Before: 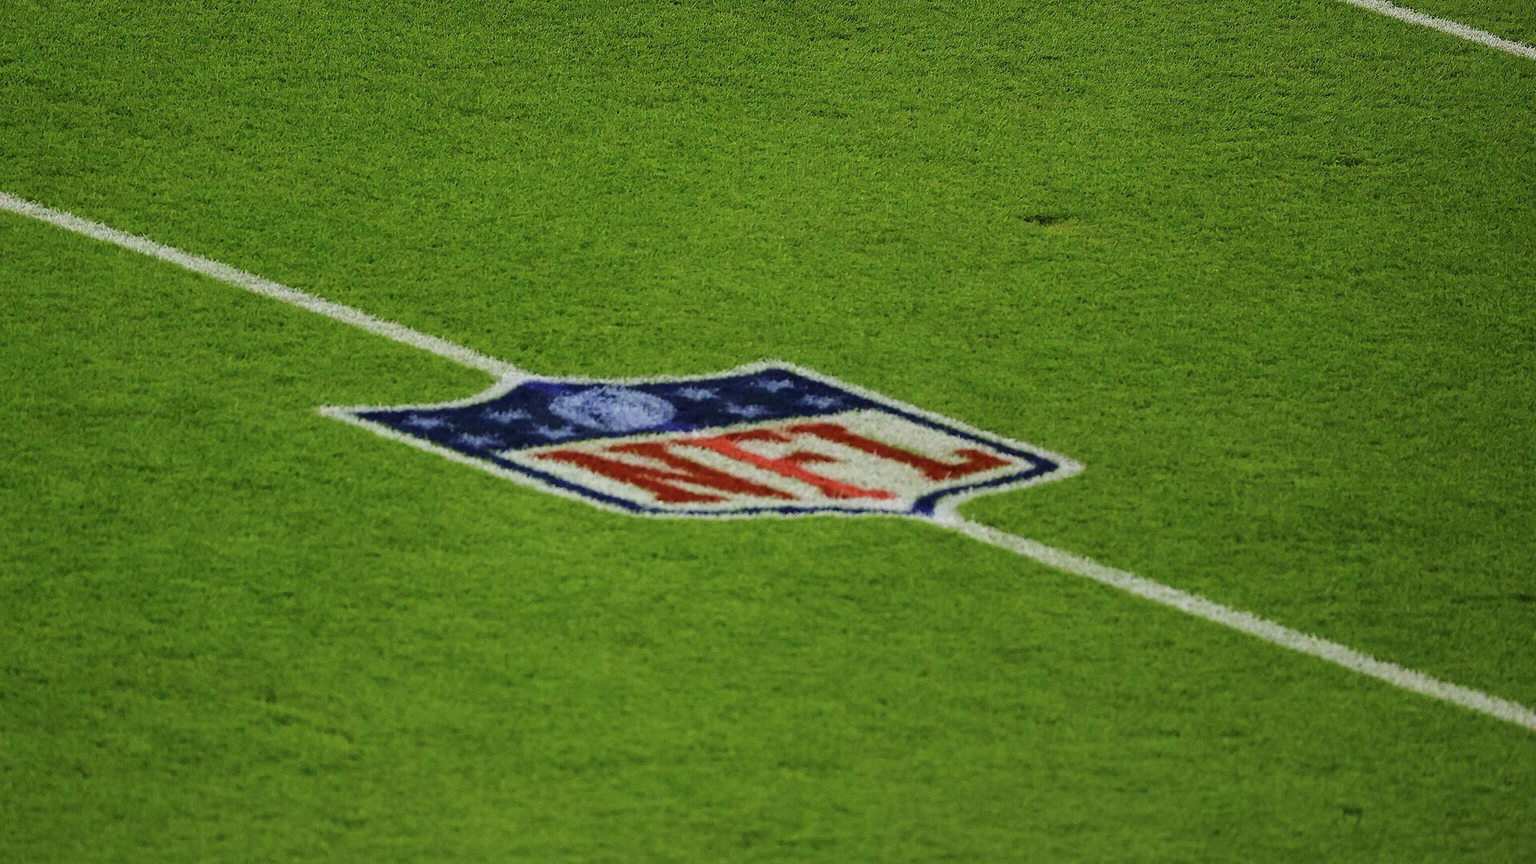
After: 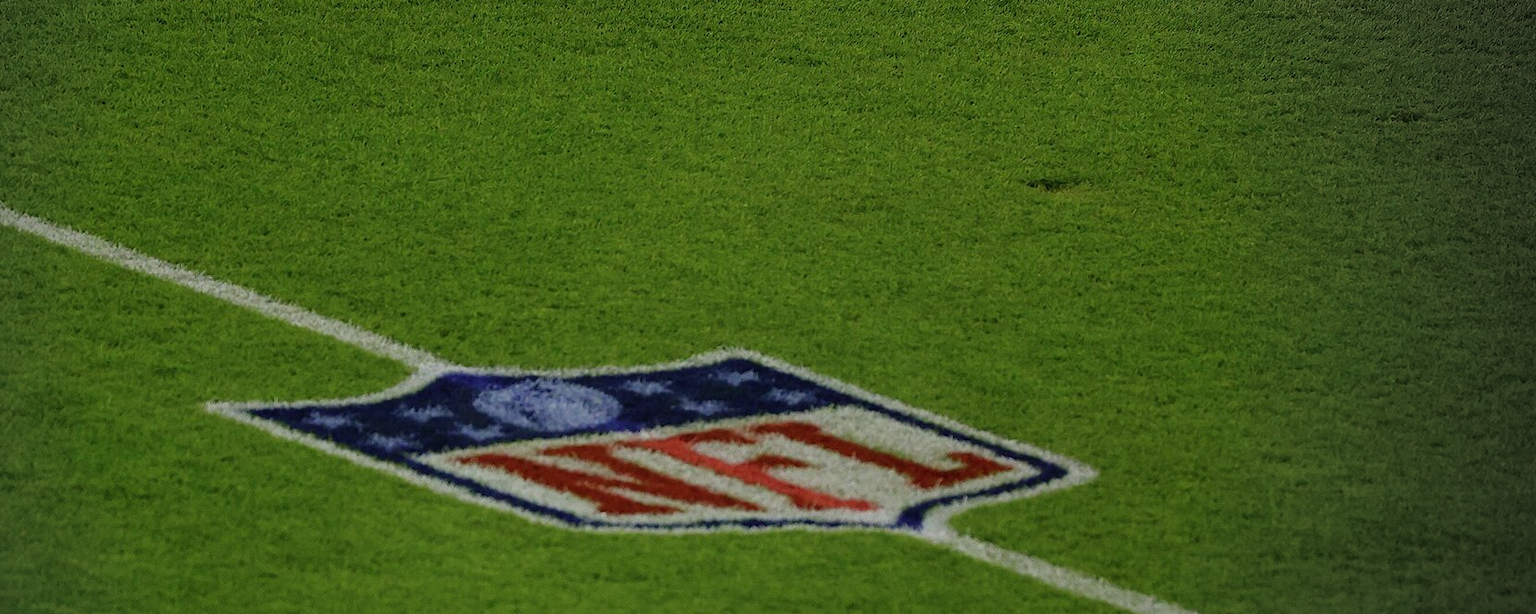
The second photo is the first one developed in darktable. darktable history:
vignetting: fall-off start 73.69%, center (-0.148, 0.01)
base curve: curves: ch0 [(0, 0) (0.595, 0.418) (1, 1)]
crop and rotate: left 9.345%, top 7.147%, right 4.877%, bottom 31.815%
shadows and highlights: shadows -19.6, highlights -73.49
